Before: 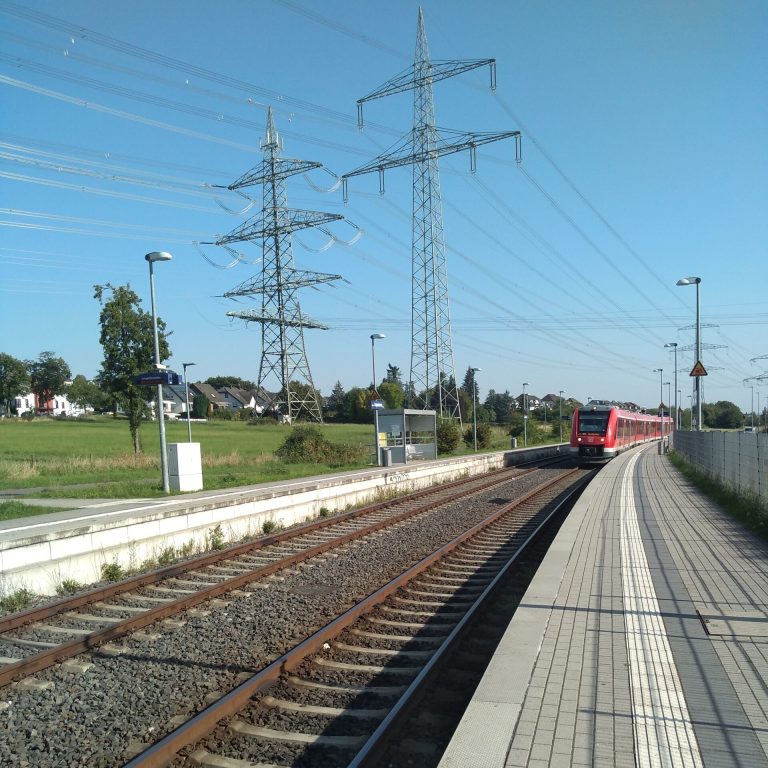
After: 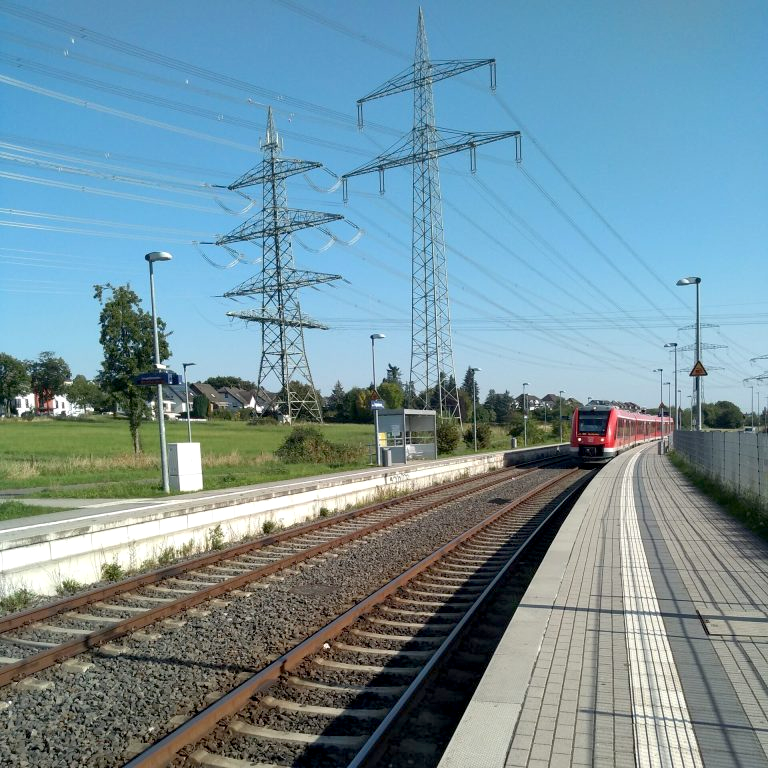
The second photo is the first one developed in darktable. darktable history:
exposure: black level correction 0.007, exposure 0.093 EV, compensate highlight preservation false
shadows and highlights: shadows 49, highlights -41, soften with gaussian
white balance: emerald 1
